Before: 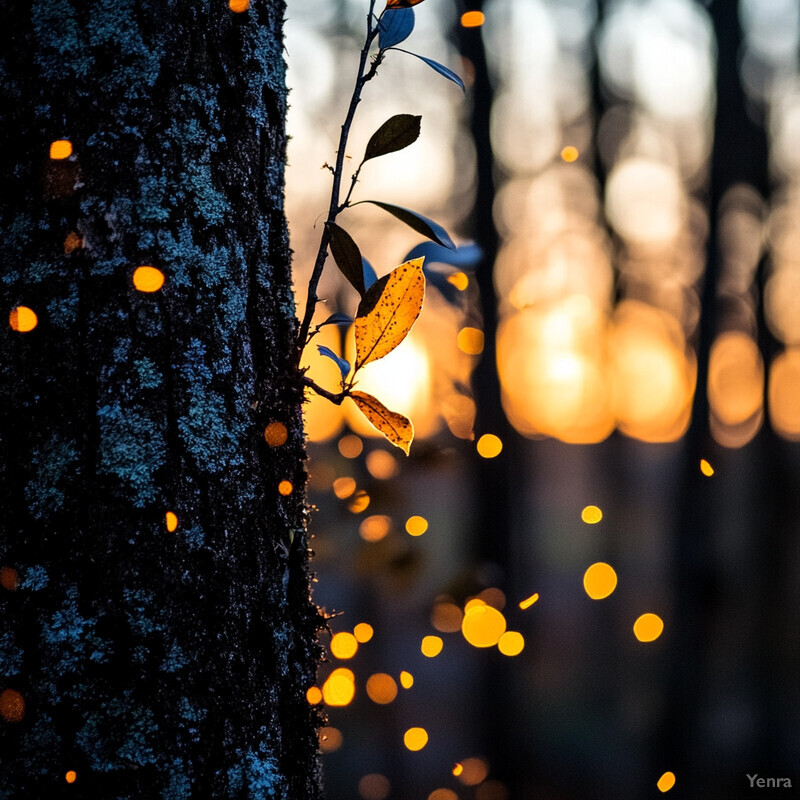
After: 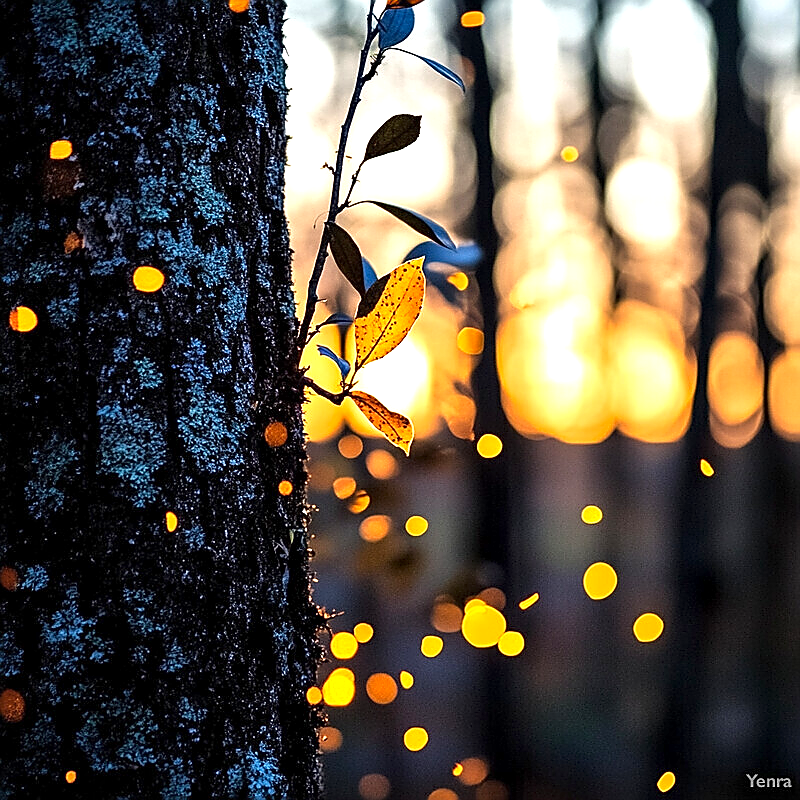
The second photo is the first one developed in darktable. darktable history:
local contrast: mode bilateral grid, contrast 20, coarseness 51, detail 120%, midtone range 0.2
exposure: exposure 0.996 EV, compensate highlight preservation false
sharpen: radius 1.377, amount 1.264, threshold 0.67
shadows and highlights: radius 120.1, shadows 21.42, white point adjustment -9.58, highlights -12.55, soften with gaussian
